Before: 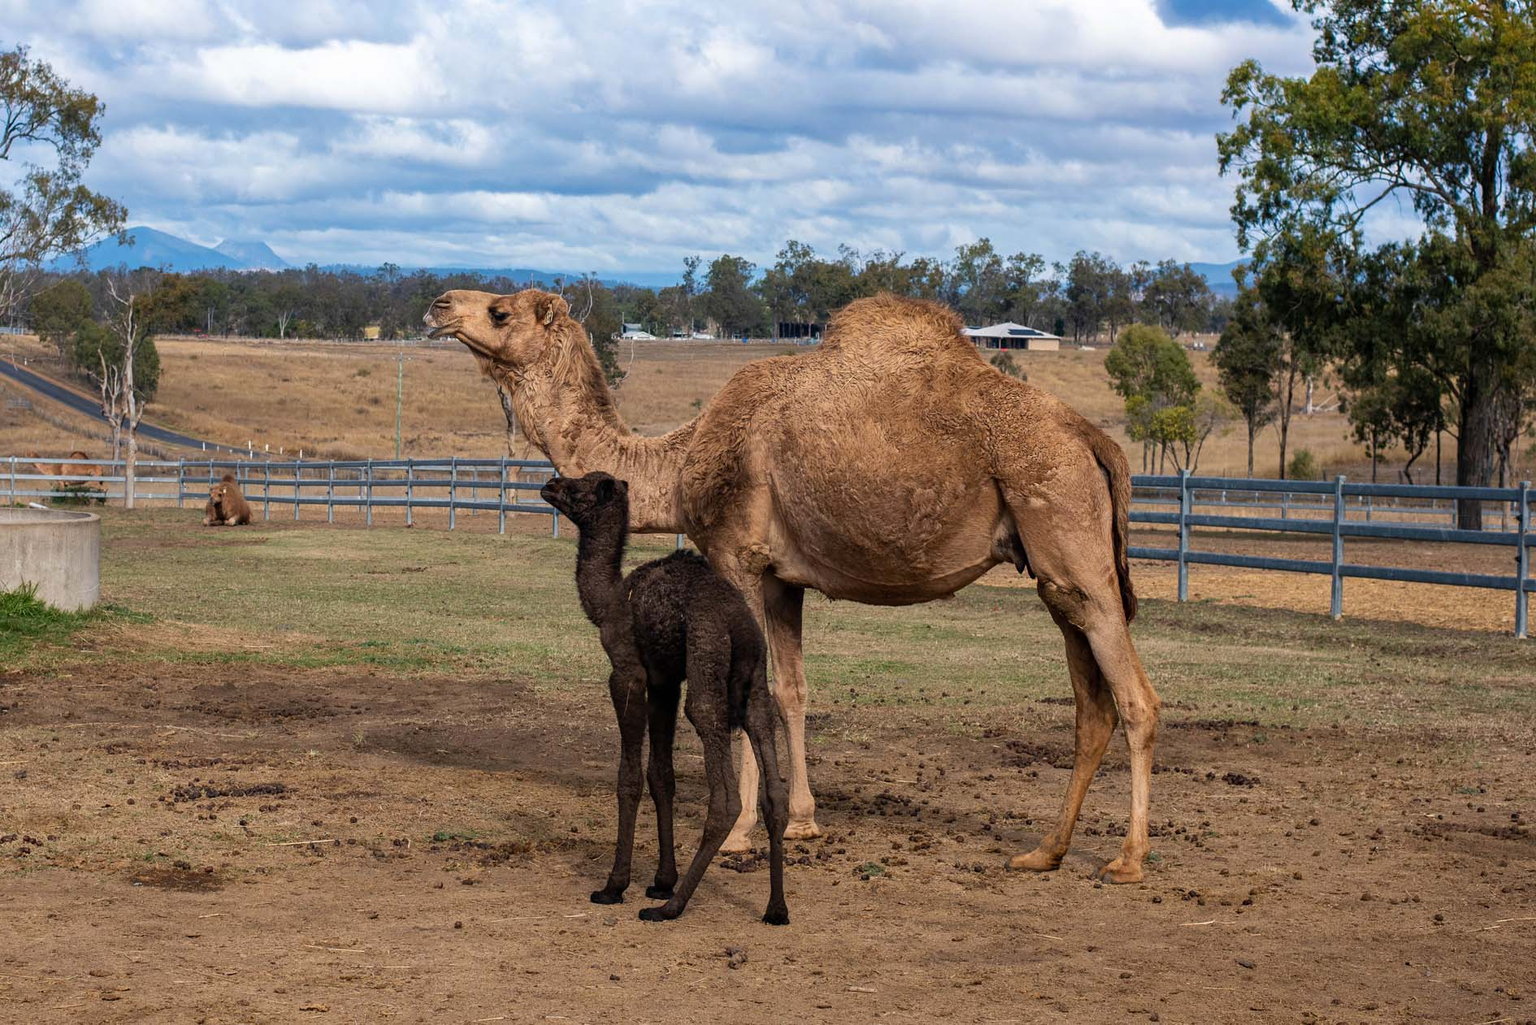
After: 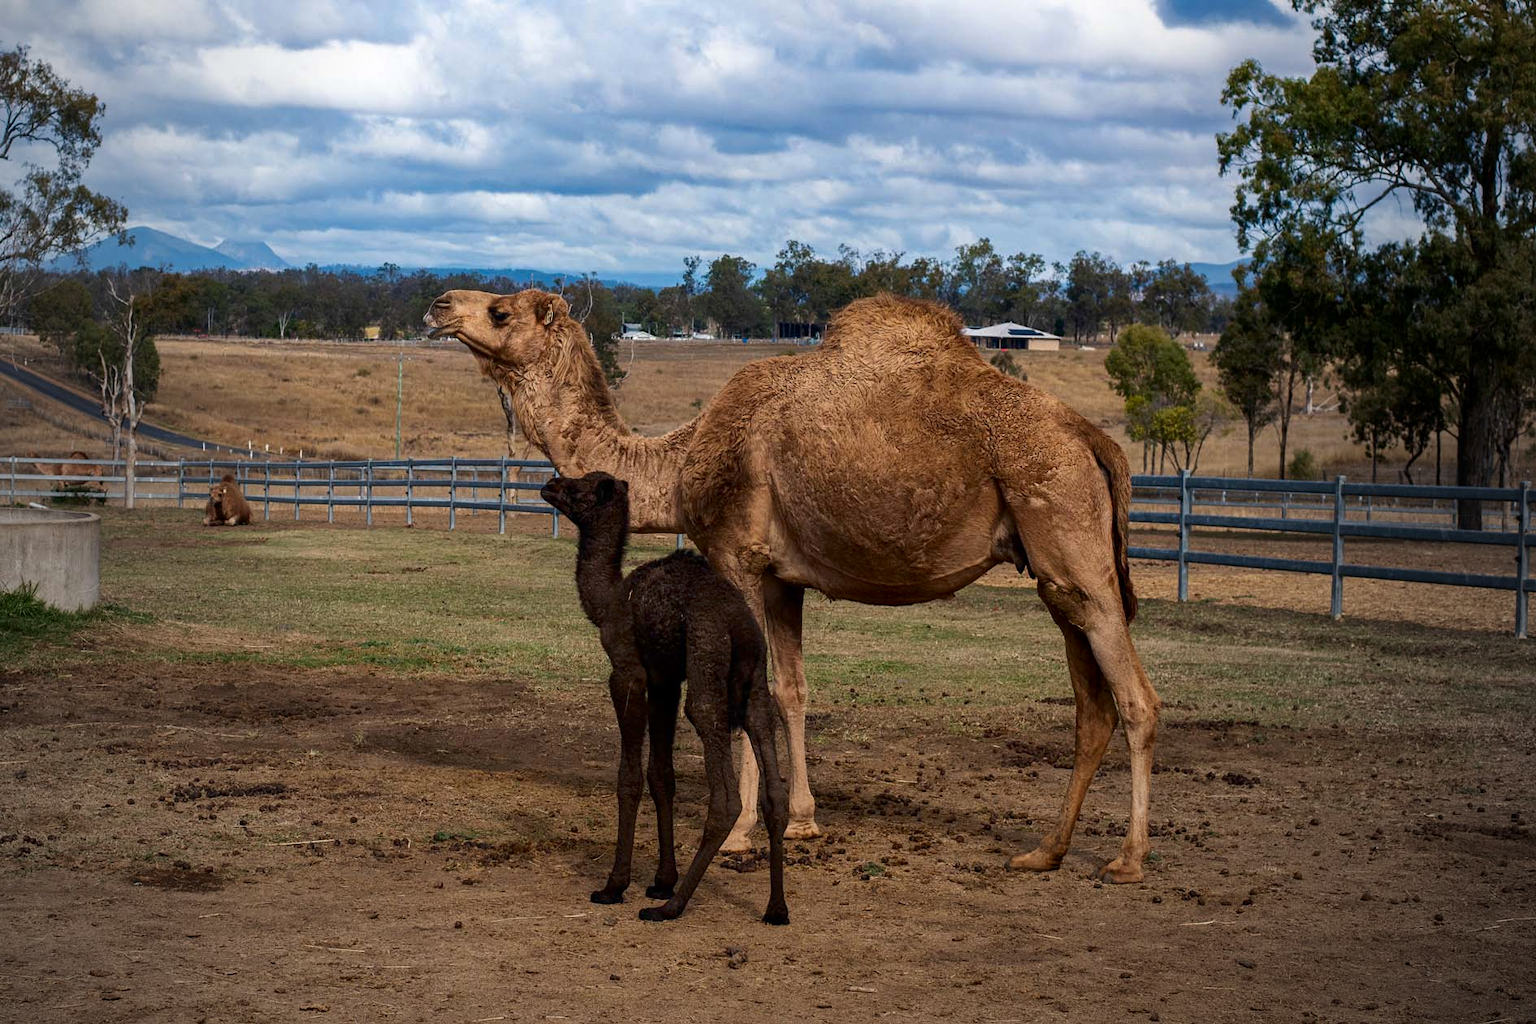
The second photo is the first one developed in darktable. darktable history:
contrast brightness saturation: contrast 0.07, brightness -0.13, saturation 0.06
color balance rgb: on, module defaults
vignetting: fall-off start 72.14%, fall-off radius 108.07%, brightness -0.713, saturation -0.488, center (-0.054, -0.359), width/height ratio 0.729
